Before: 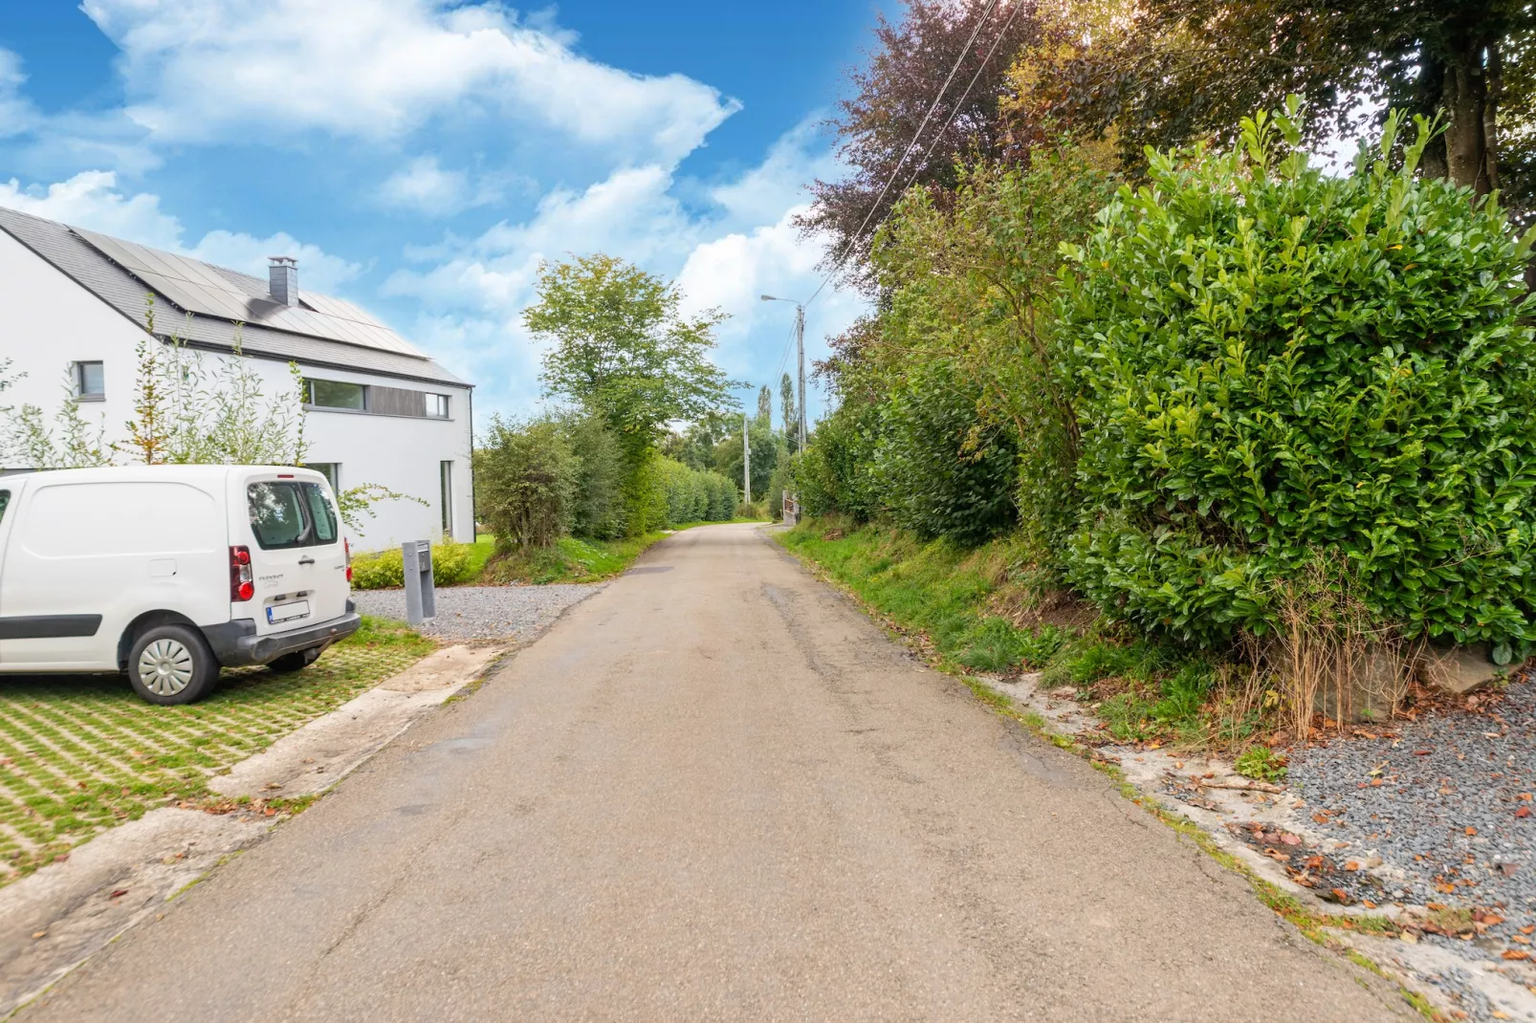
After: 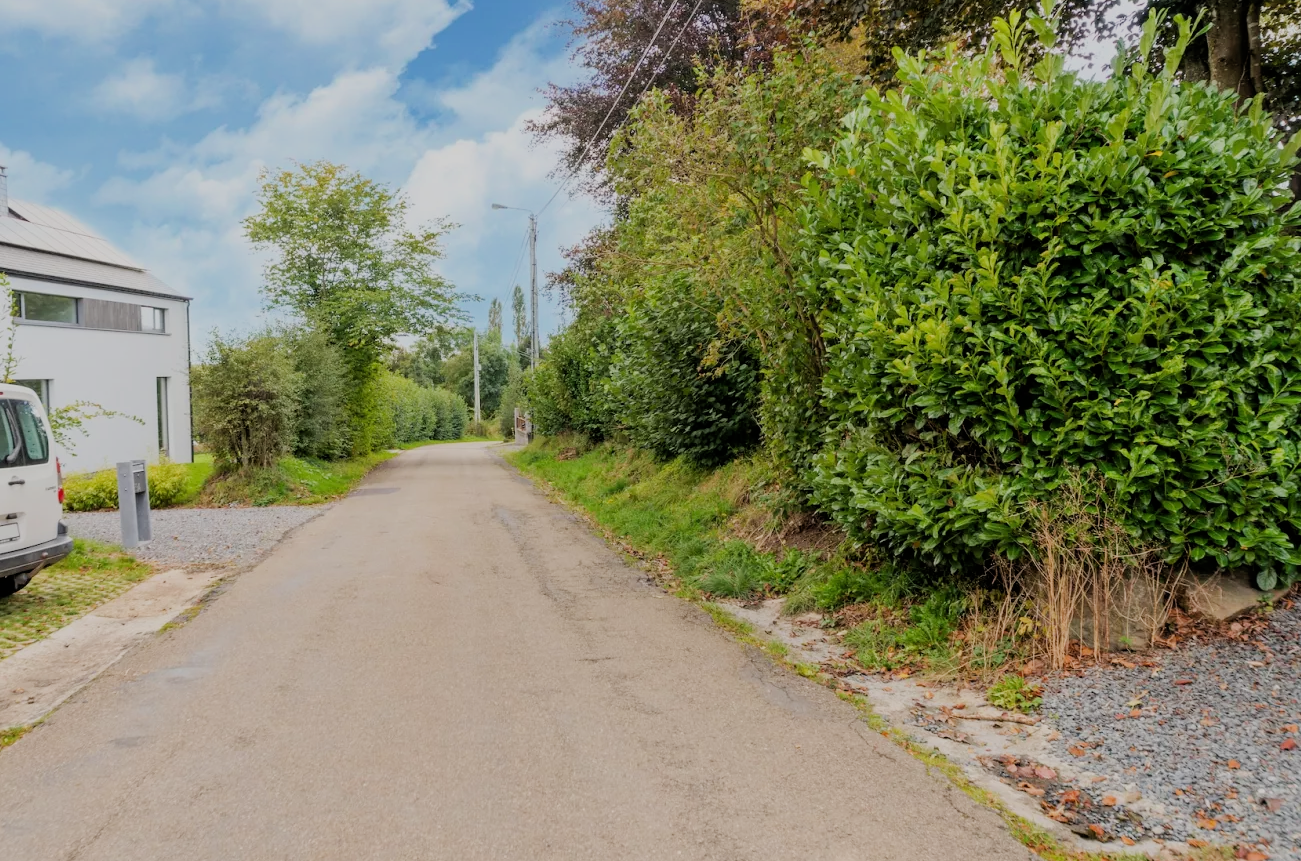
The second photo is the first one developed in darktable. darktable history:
filmic rgb: black relative exposure -7.18 EV, white relative exposure 5.35 EV, hardness 3.03
crop: left 18.937%, top 9.857%, right 0%, bottom 9.587%
